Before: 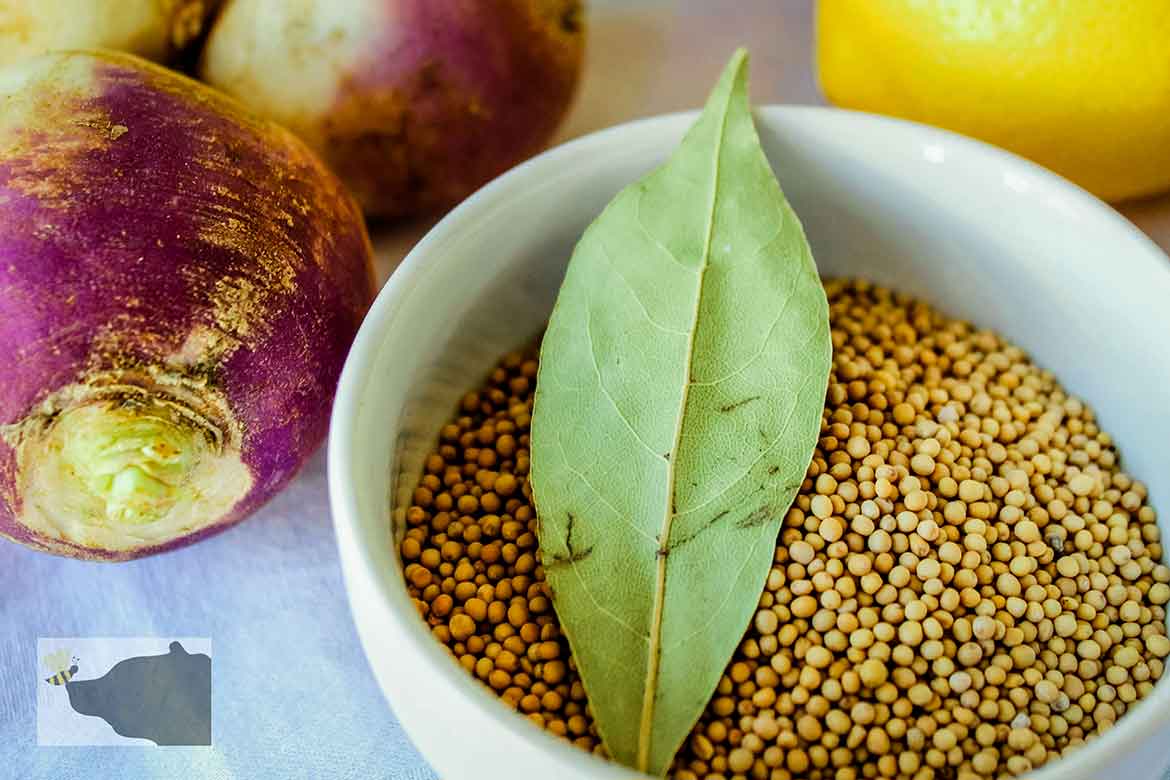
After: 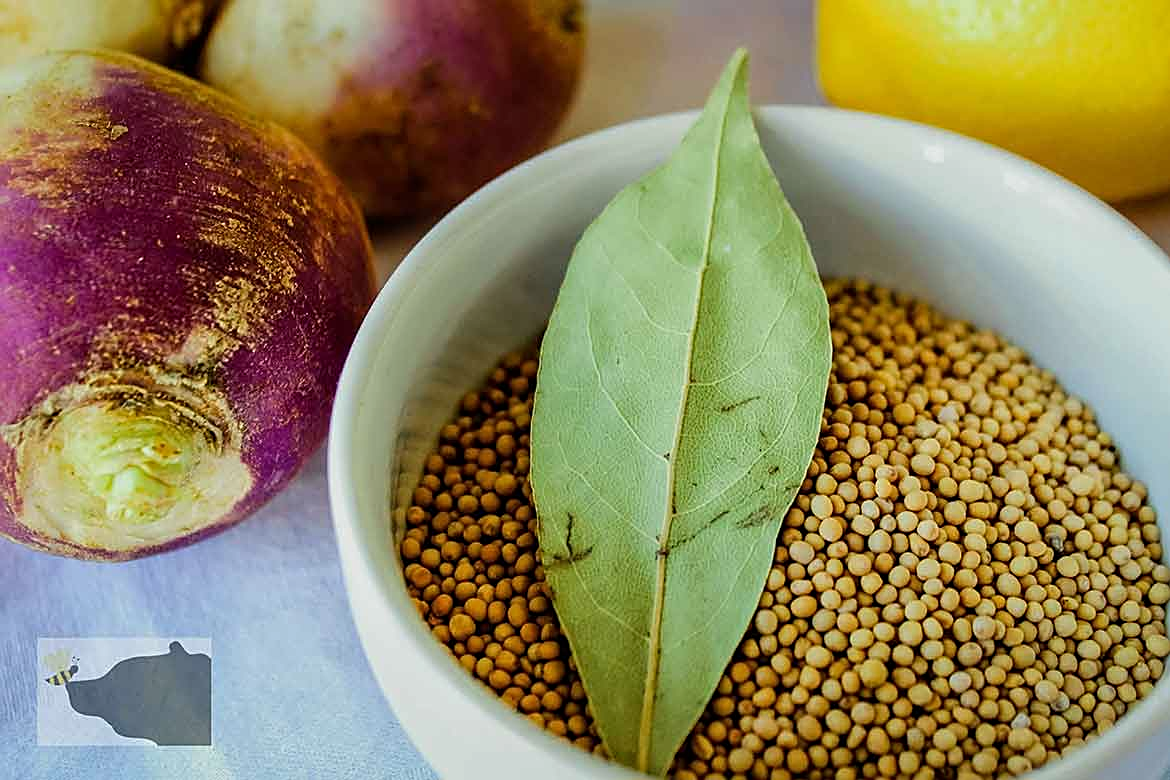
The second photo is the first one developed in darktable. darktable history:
exposure: exposure -0.242 EV, compensate highlight preservation false
sharpen: on, module defaults
